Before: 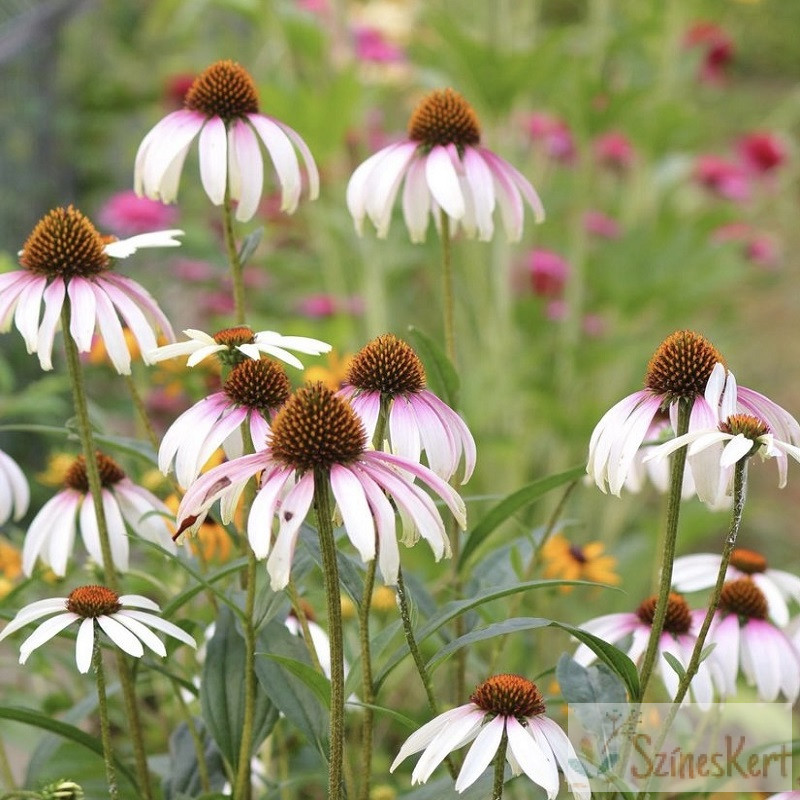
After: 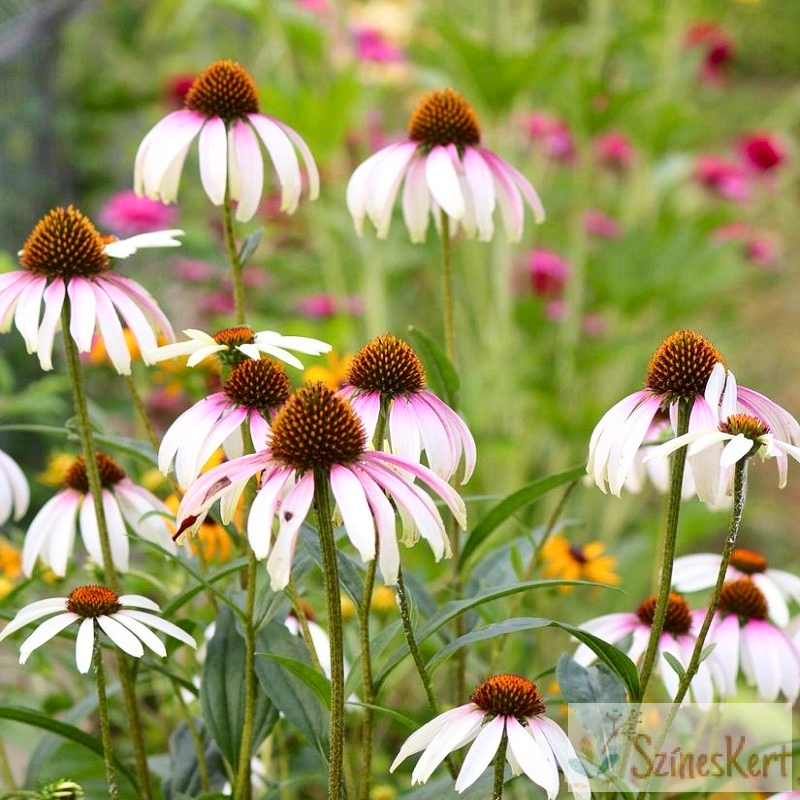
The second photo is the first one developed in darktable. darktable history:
local contrast: mode bilateral grid, contrast 9, coarseness 25, detail 115%, midtone range 0.2
contrast brightness saturation: contrast 0.175, saturation 0.305
